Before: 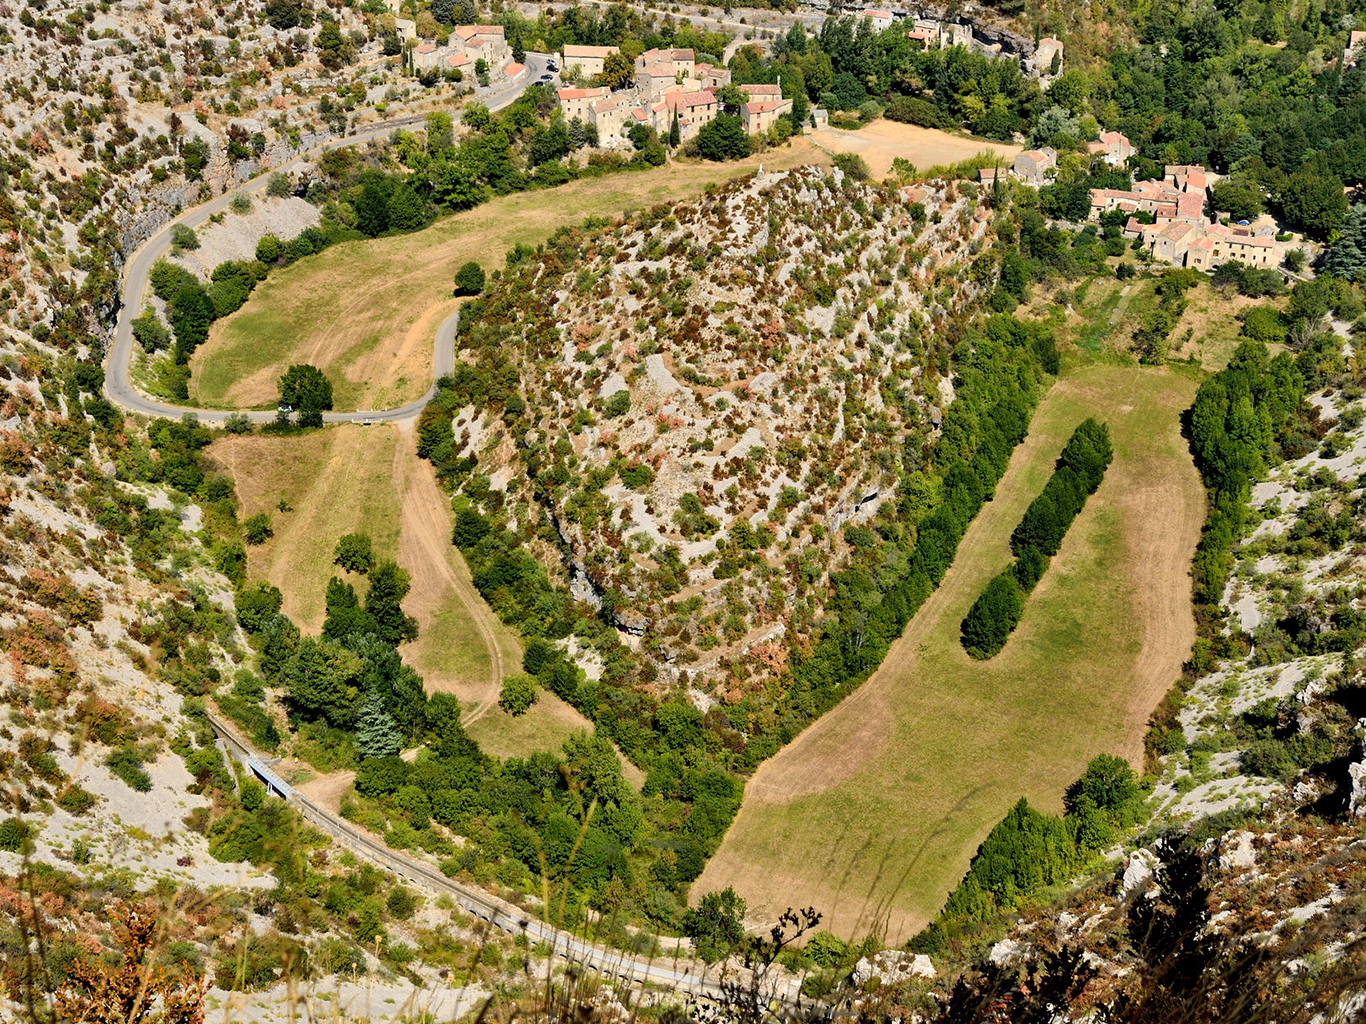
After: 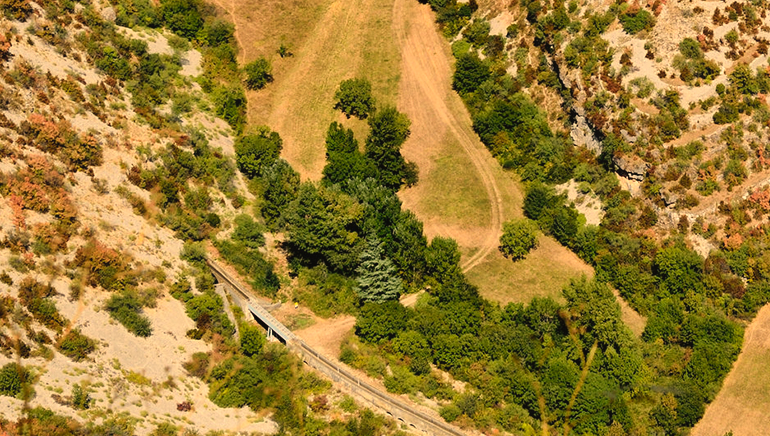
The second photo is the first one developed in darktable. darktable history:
contrast equalizer: octaves 7, y [[0.6 ×6], [0.55 ×6], [0 ×6], [0 ×6], [0 ×6]], mix -0.2
white balance: red 1.138, green 0.996, blue 0.812
crop: top 44.483%, right 43.593%, bottom 12.892%
